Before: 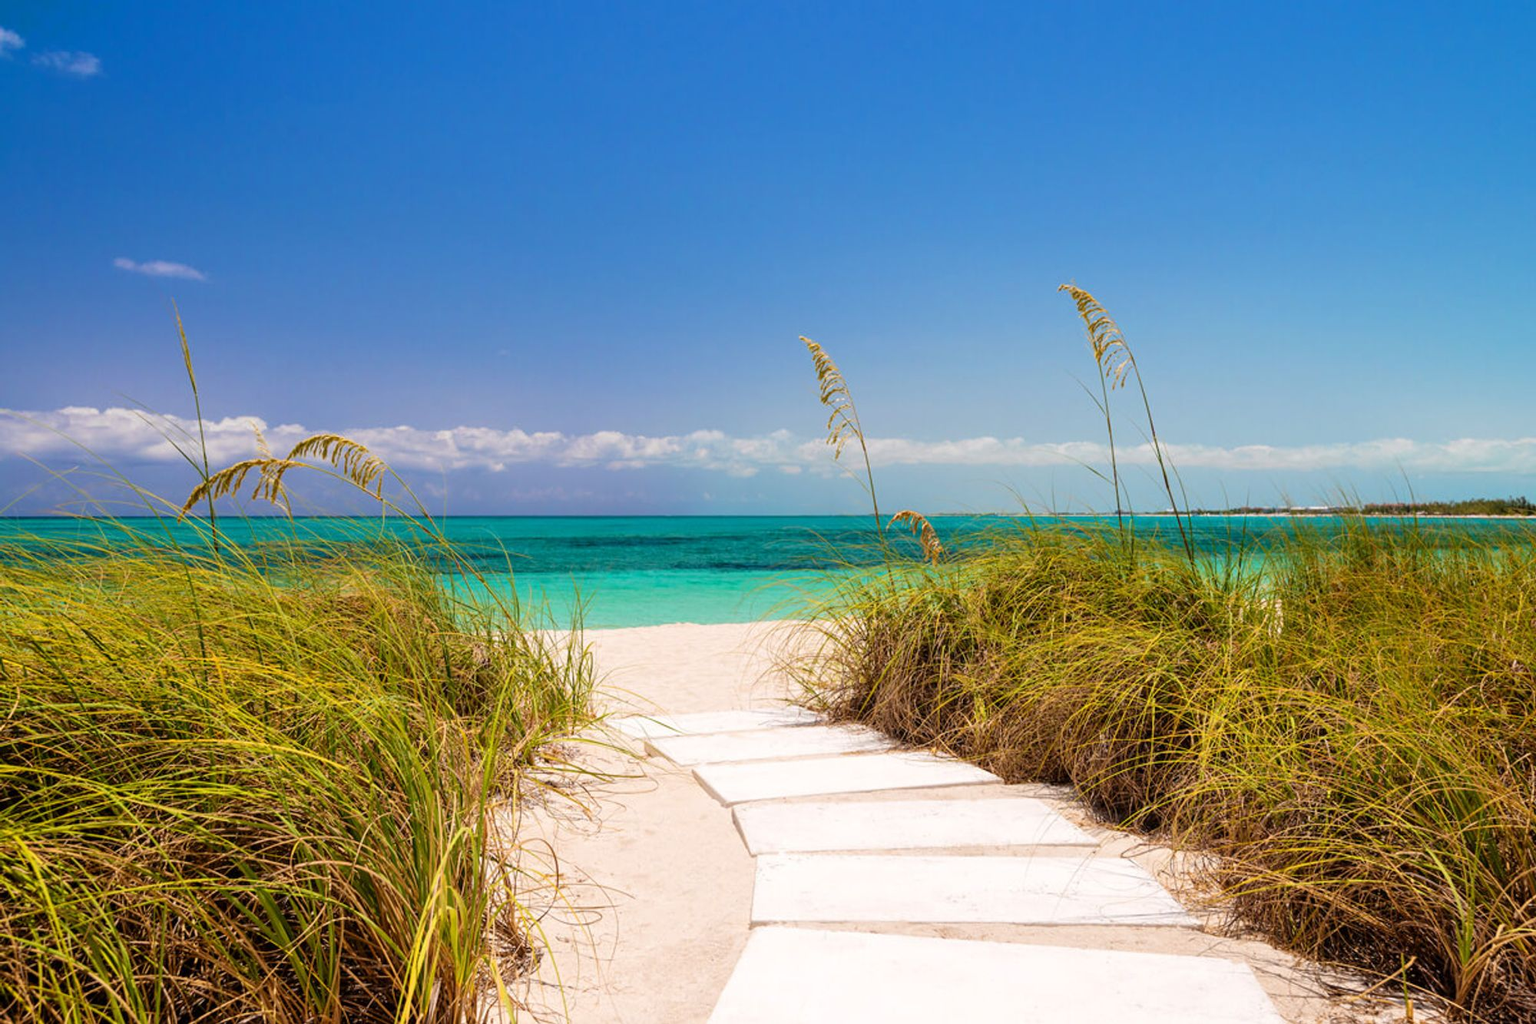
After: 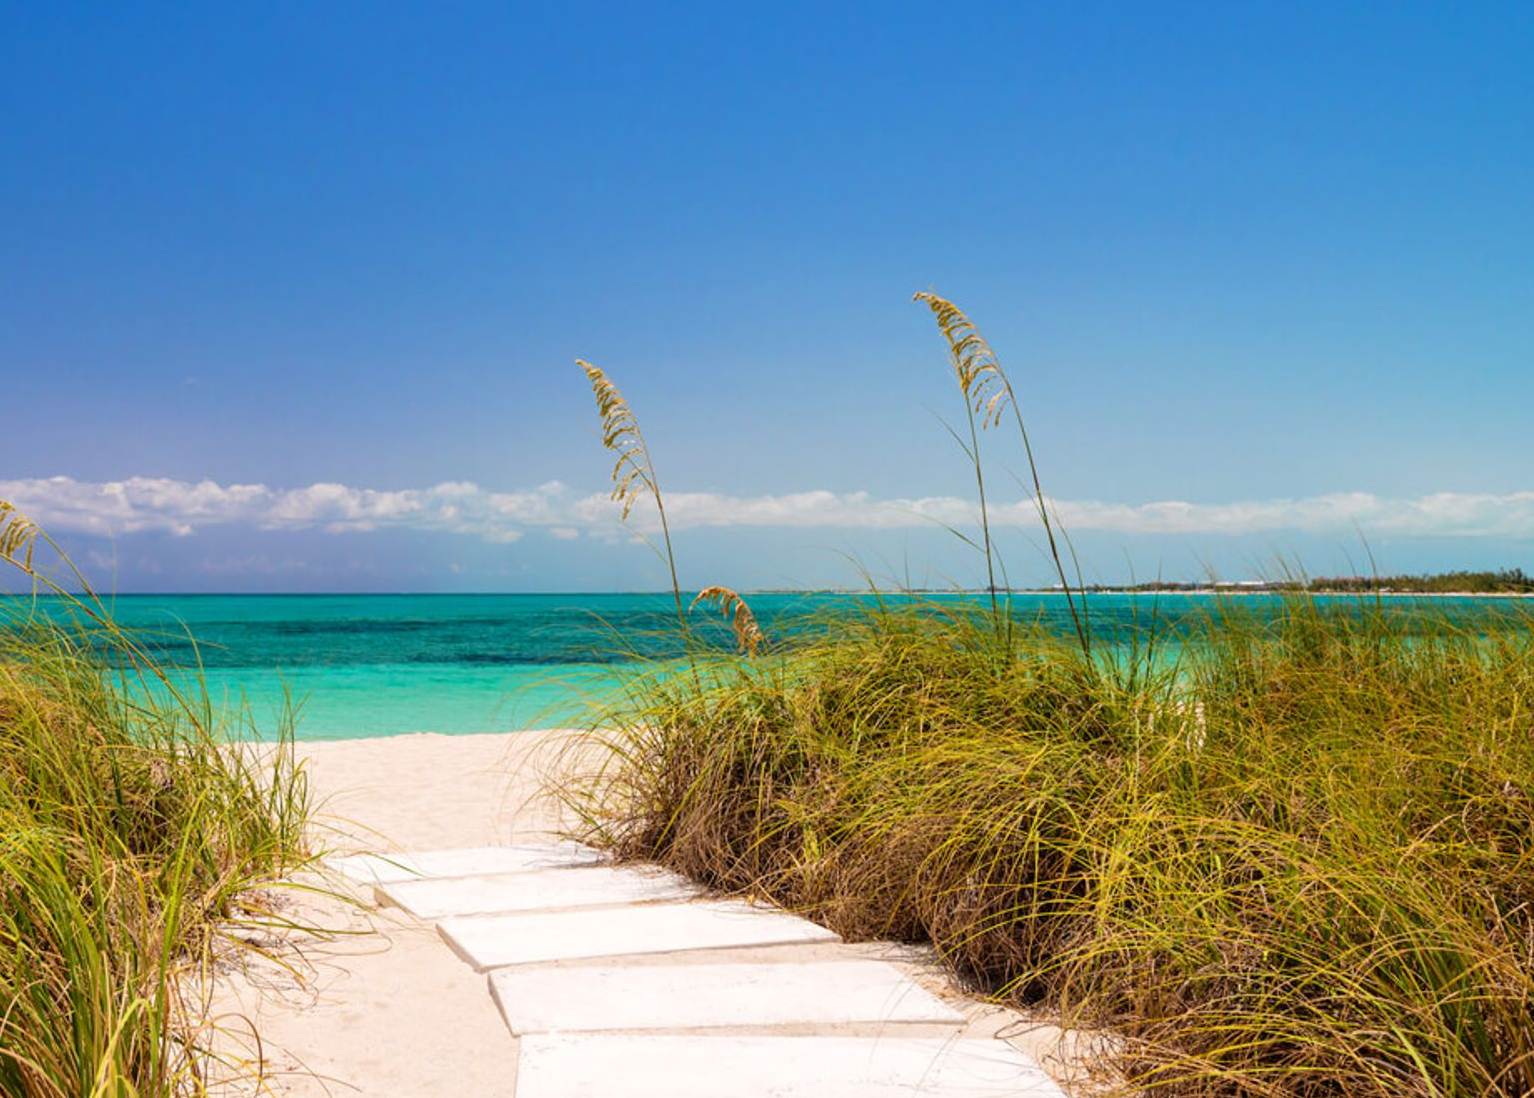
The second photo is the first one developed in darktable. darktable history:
crop: left 23.281%, top 5.903%, bottom 11.717%
